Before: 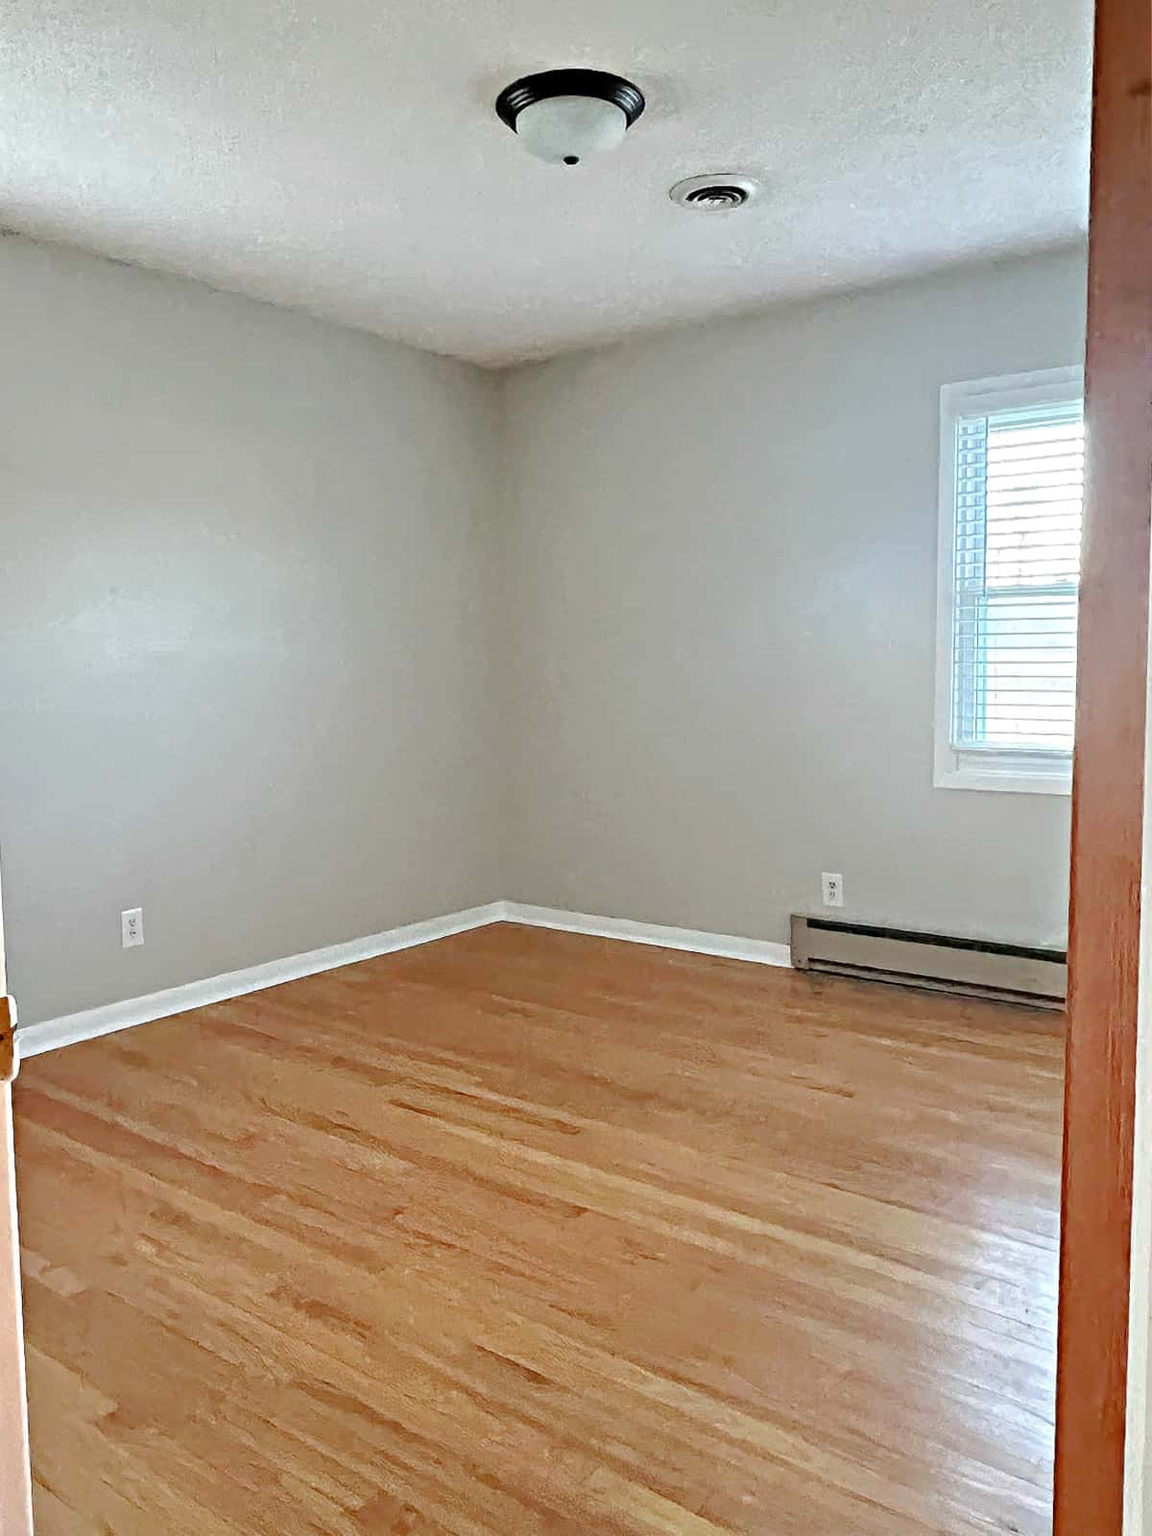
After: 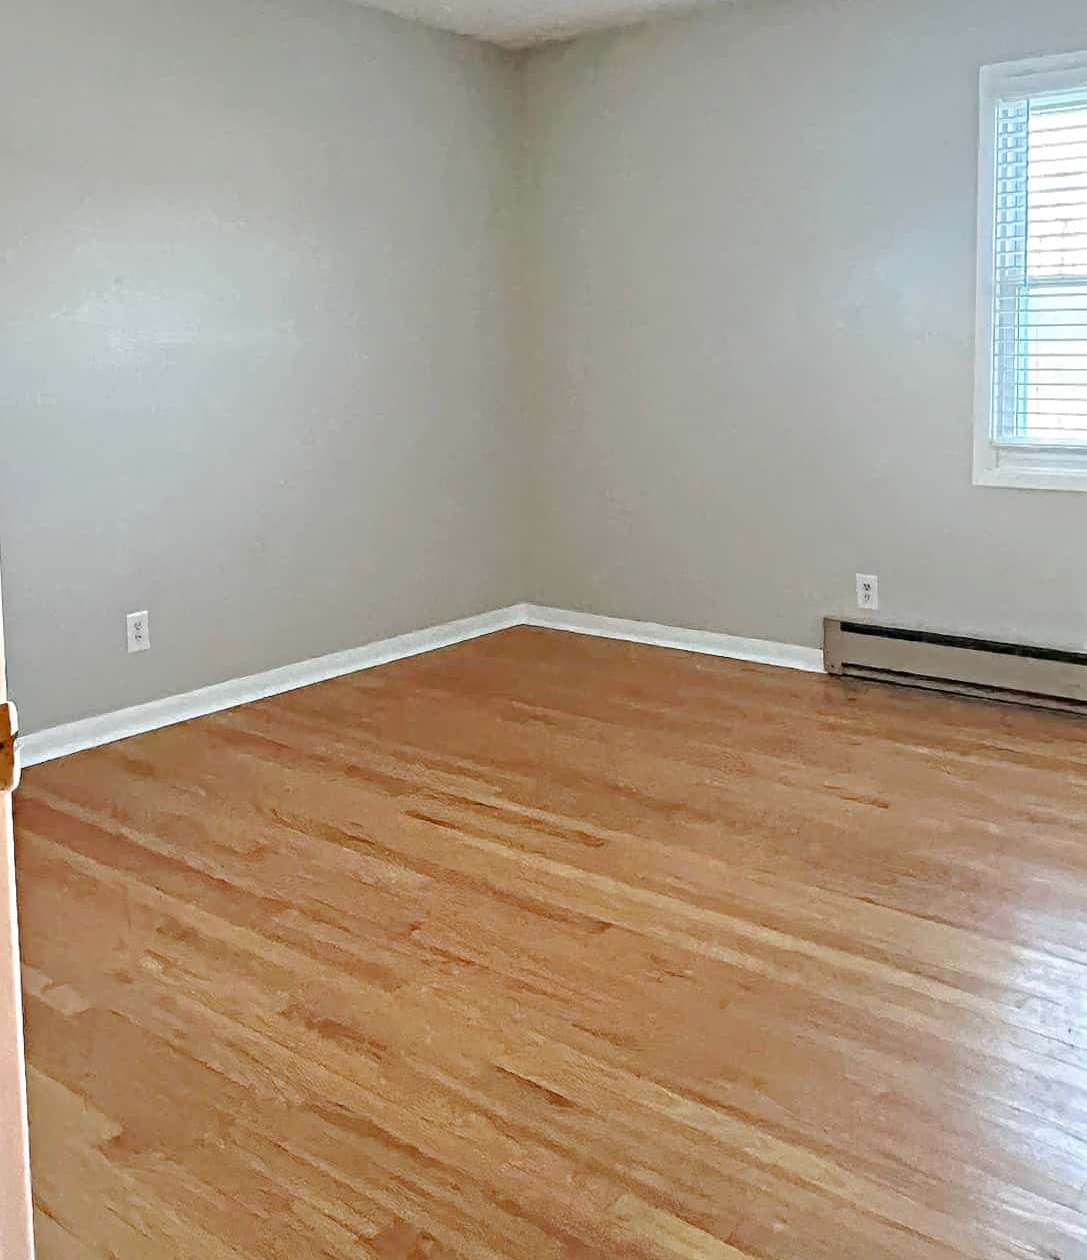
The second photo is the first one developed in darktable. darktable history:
crop: top 20.945%, right 9.363%, bottom 0.291%
